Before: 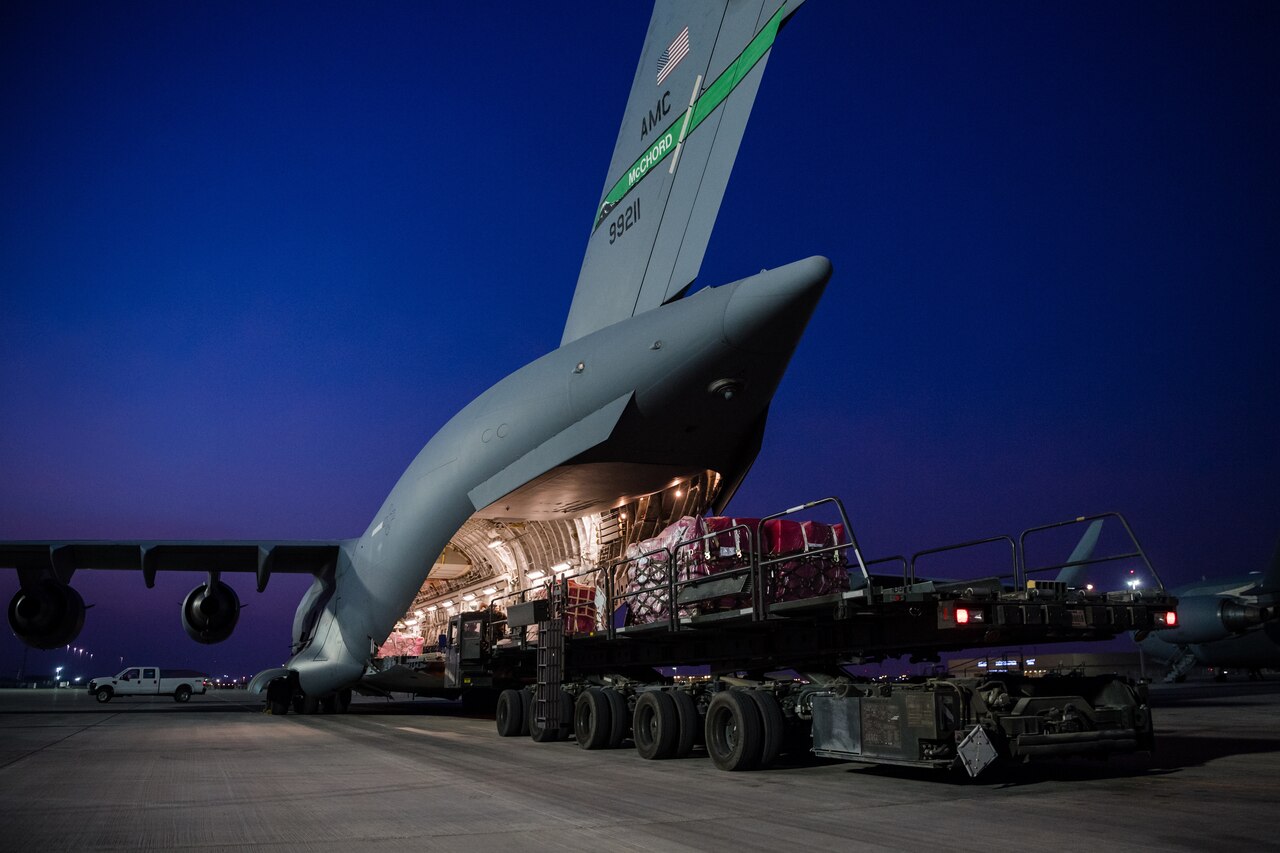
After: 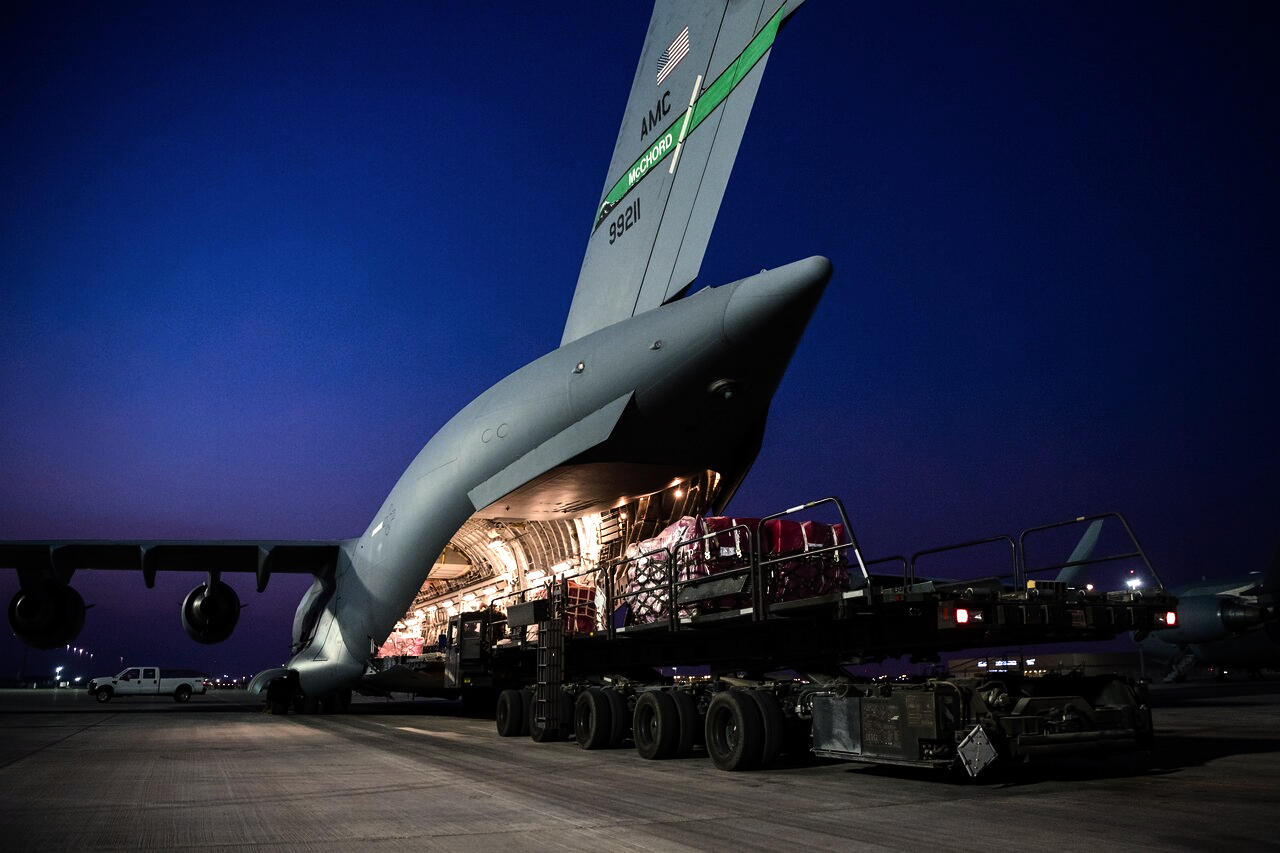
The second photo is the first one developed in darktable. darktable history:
tone equalizer: -8 EV -1.09 EV, -7 EV -1.04 EV, -6 EV -0.857 EV, -5 EV -0.568 EV, -3 EV 0.551 EV, -2 EV 0.845 EV, -1 EV 1 EV, +0 EV 1.07 EV, edges refinement/feathering 500, mask exposure compensation -1.57 EV, preserve details no
color calibration: x 0.336, y 0.348, temperature 5468.7 K
